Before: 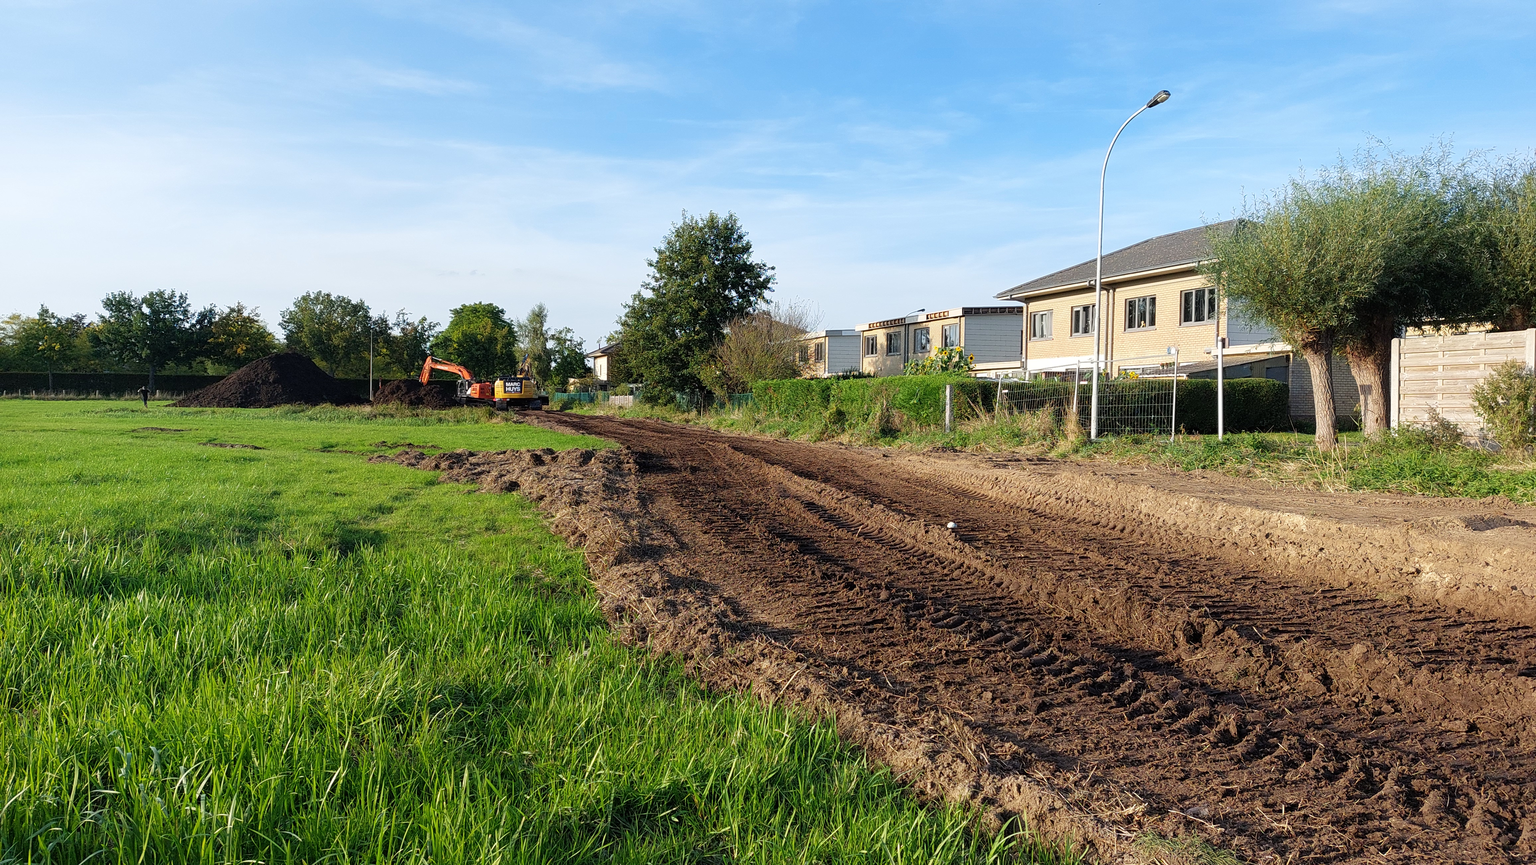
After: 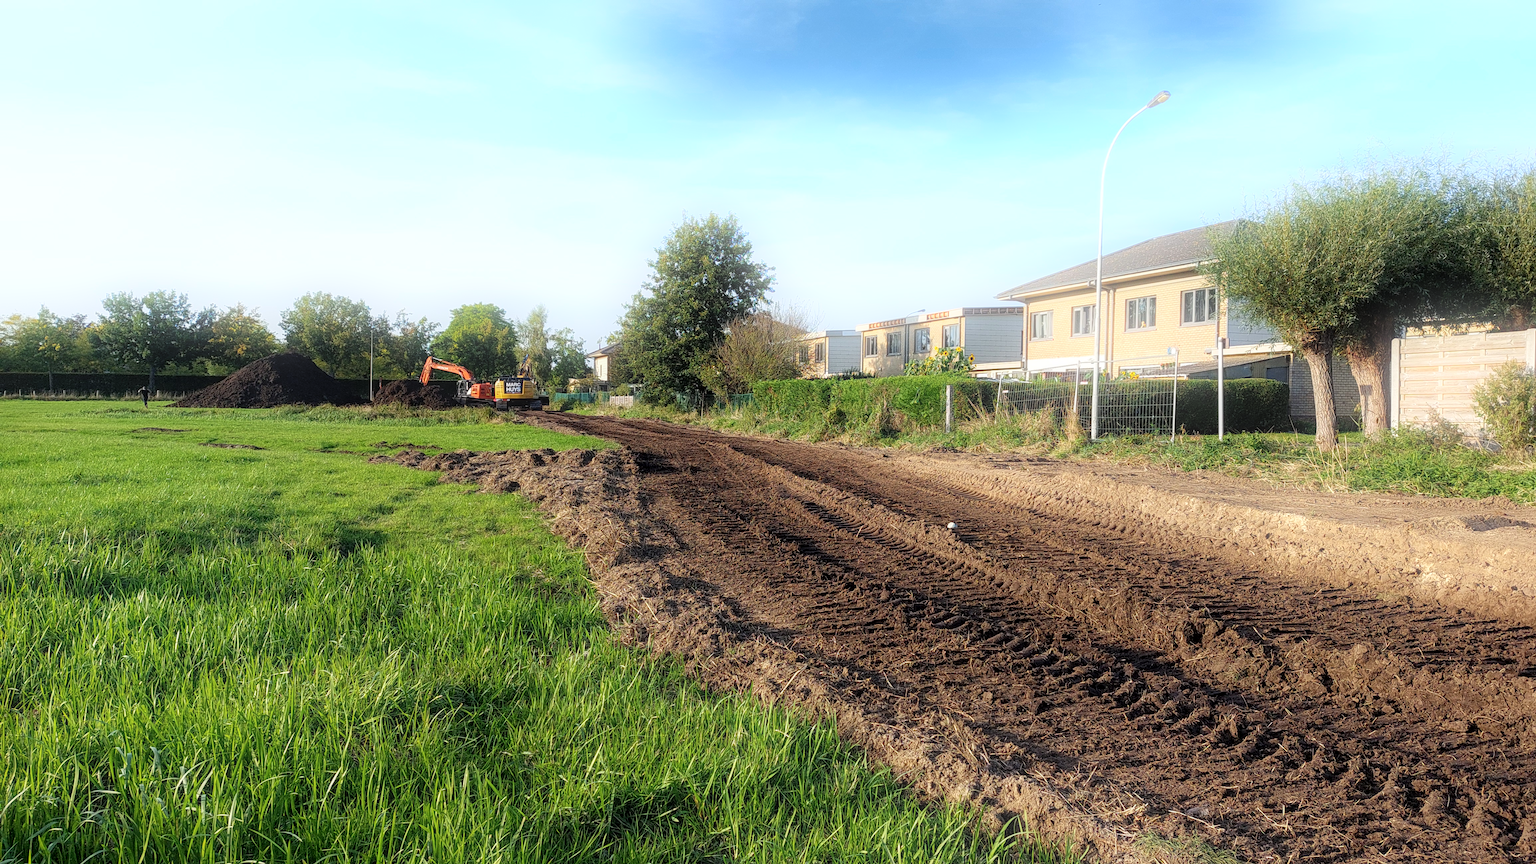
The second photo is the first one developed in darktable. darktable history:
local contrast: on, module defaults
bloom: on, module defaults
